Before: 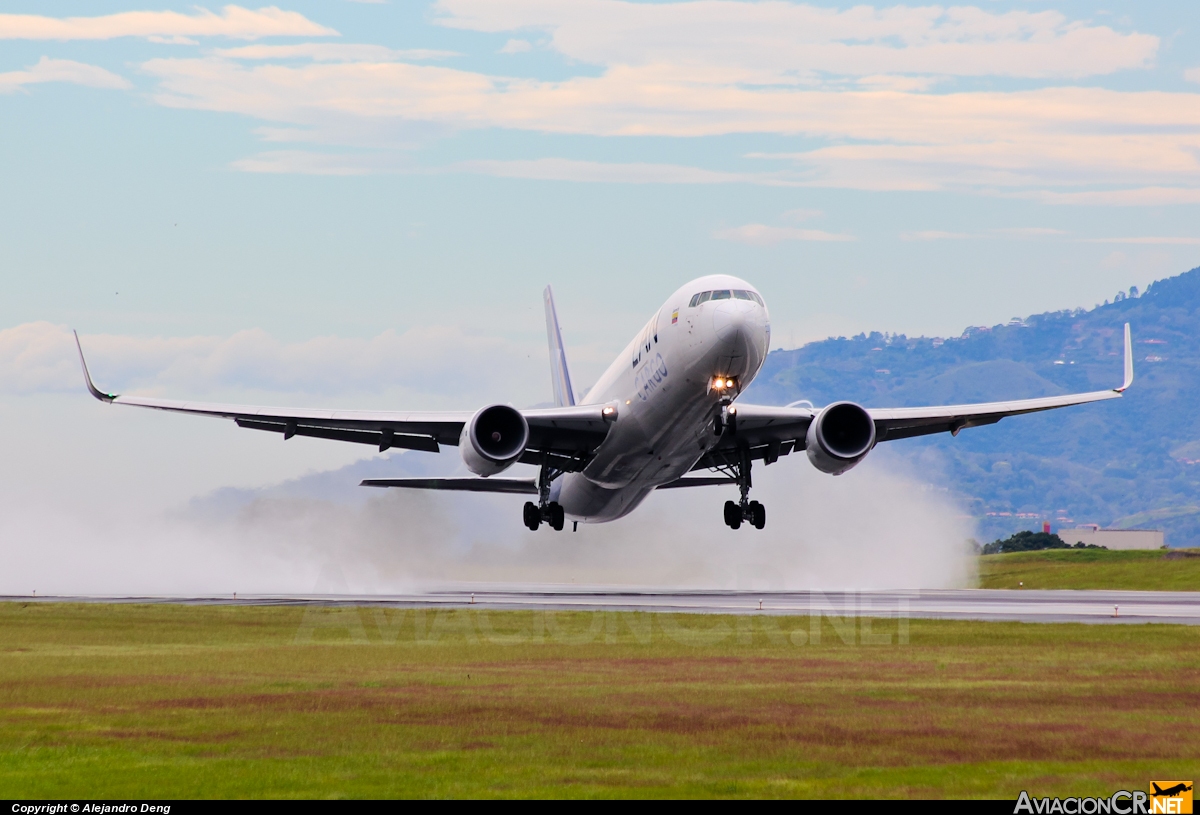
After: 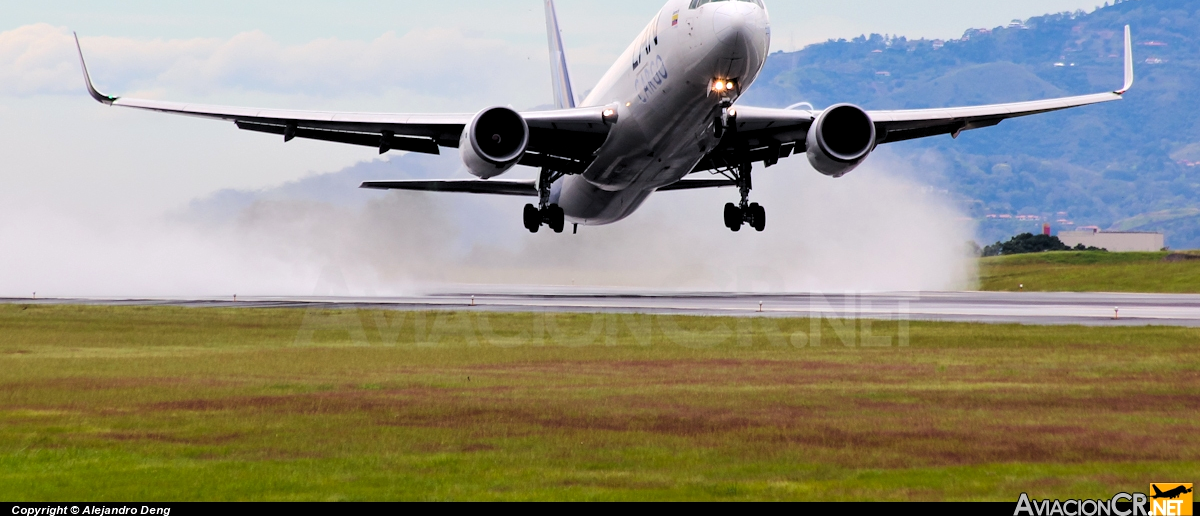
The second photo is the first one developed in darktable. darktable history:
crop and rotate: top 36.661%
levels: levels [0.062, 0.494, 0.925]
